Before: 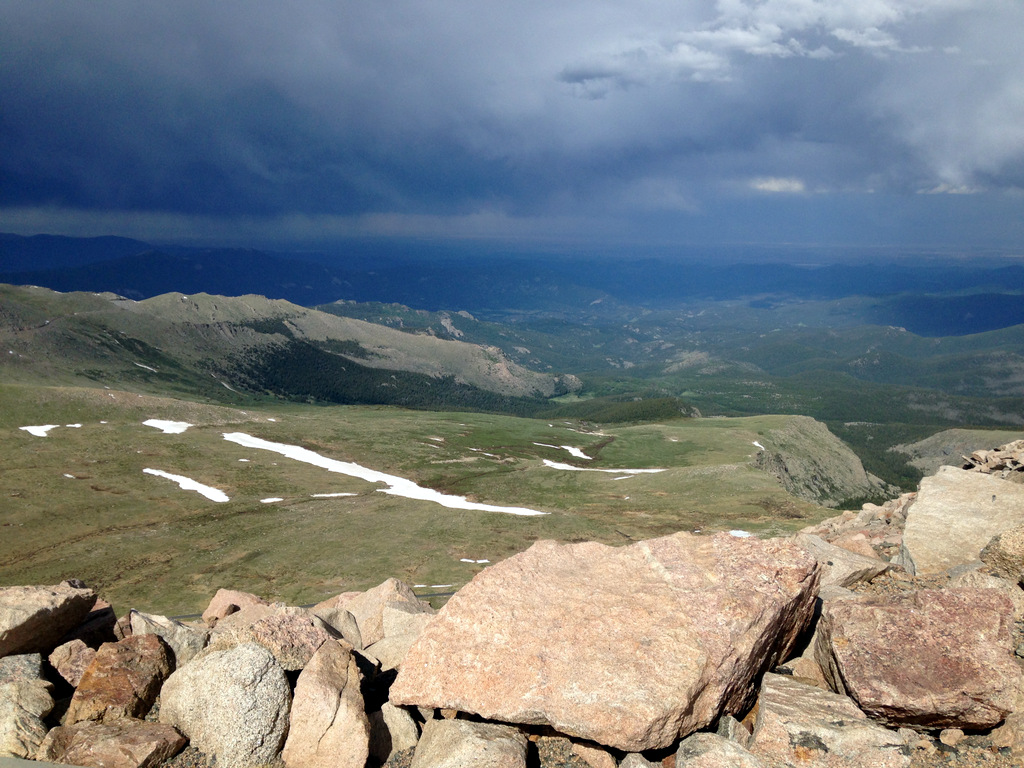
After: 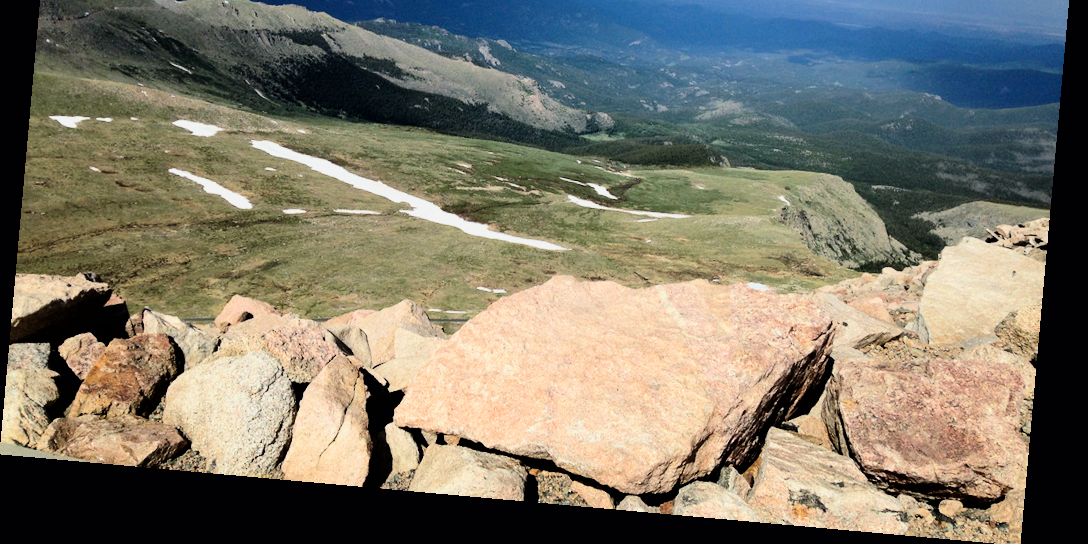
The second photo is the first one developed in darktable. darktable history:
crop and rotate: top 36.435%
rotate and perspective: rotation 5.12°, automatic cropping off
contrast brightness saturation: contrast 0.04, saturation 0.07
filmic rgb: black relative exposure -7.65 EV, white relative exposure 4.56 EV, hardness 3.61, color science v6 (2022)
tone equalizer: -8 EV -1.08 EV, -7 EV -1.01 EV, -6 EV -0.867 EV, -5 EV -0.578 EV, -3 EV 0.578 EV, -2 EV 0.867 EV, -1 EV 1.01 EV, +0 EV 1.08 EV, edges refinement/feathering 500, mask exposure compensation -1.57 EV, preserve details no
